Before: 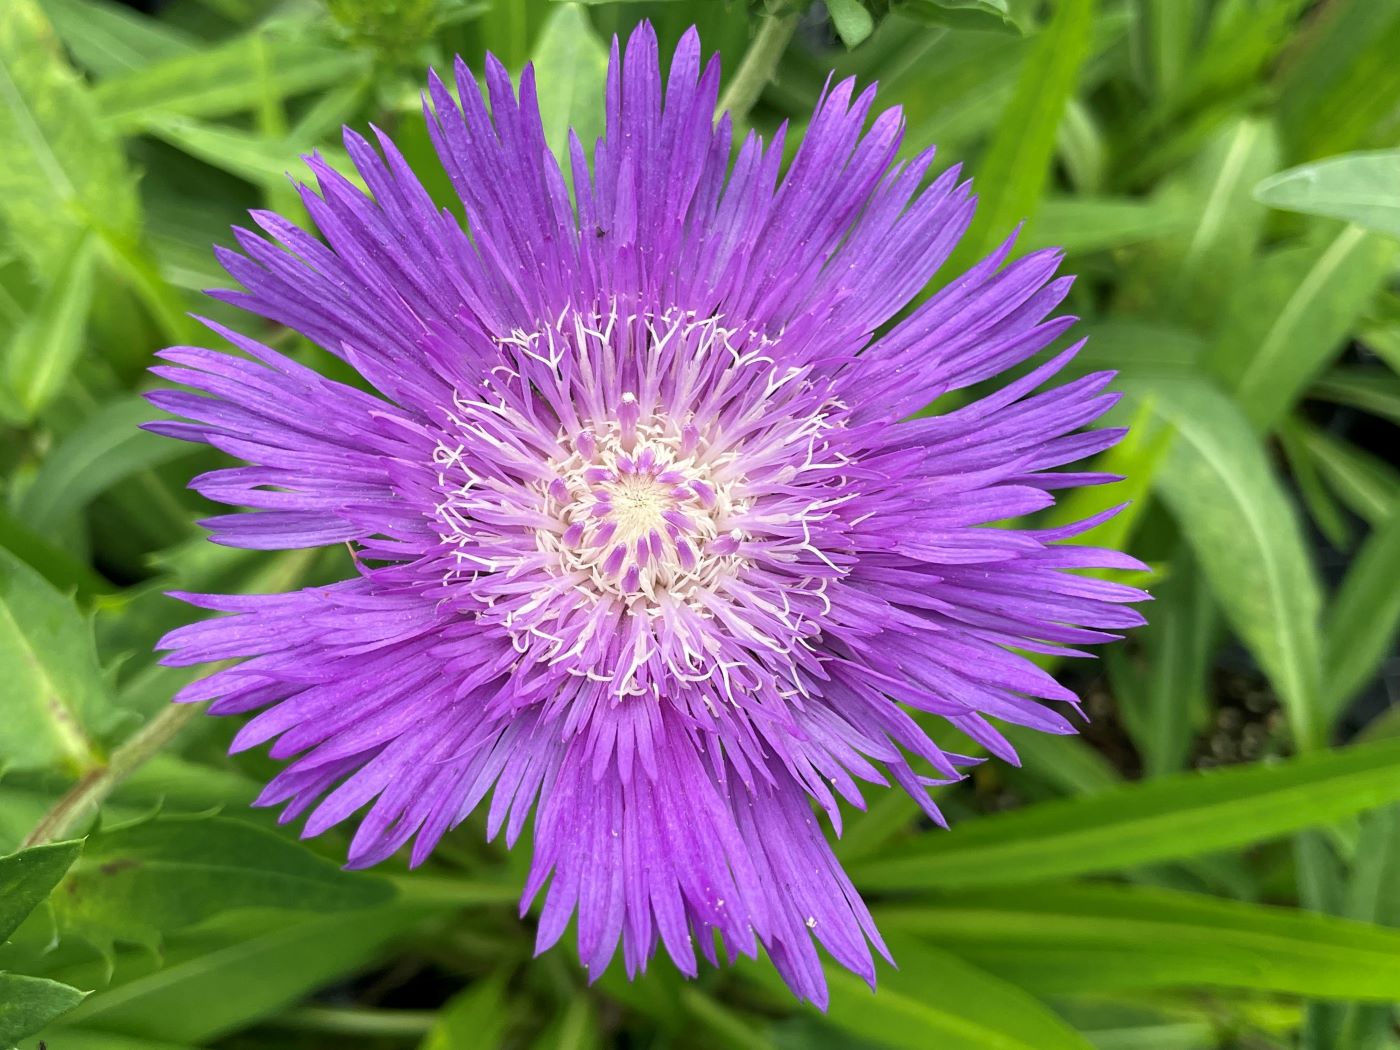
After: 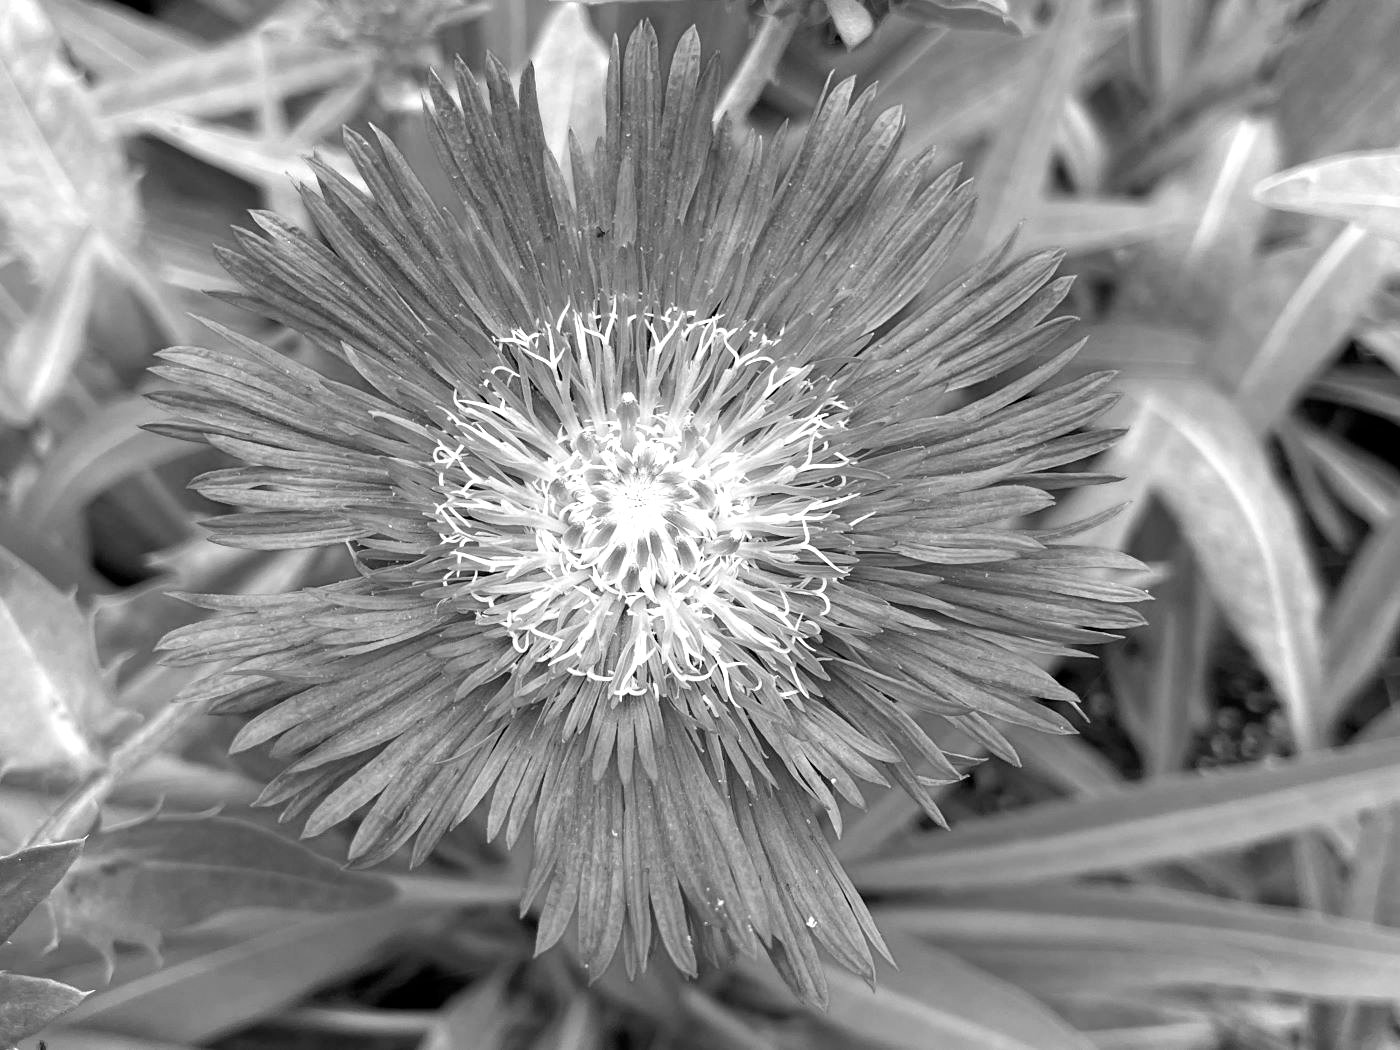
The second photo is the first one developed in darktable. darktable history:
haze removal: strength 0.29, distance 0.25, compatibility mode true, adaptive false
exposure: exposure 0.6 EV, compensate highlight preservation false
contrast brightness saturation: saturation -1
color balance rgb: linear chroma grading › global chroma 15%, perceptual saturation grading › global saturation 30%
